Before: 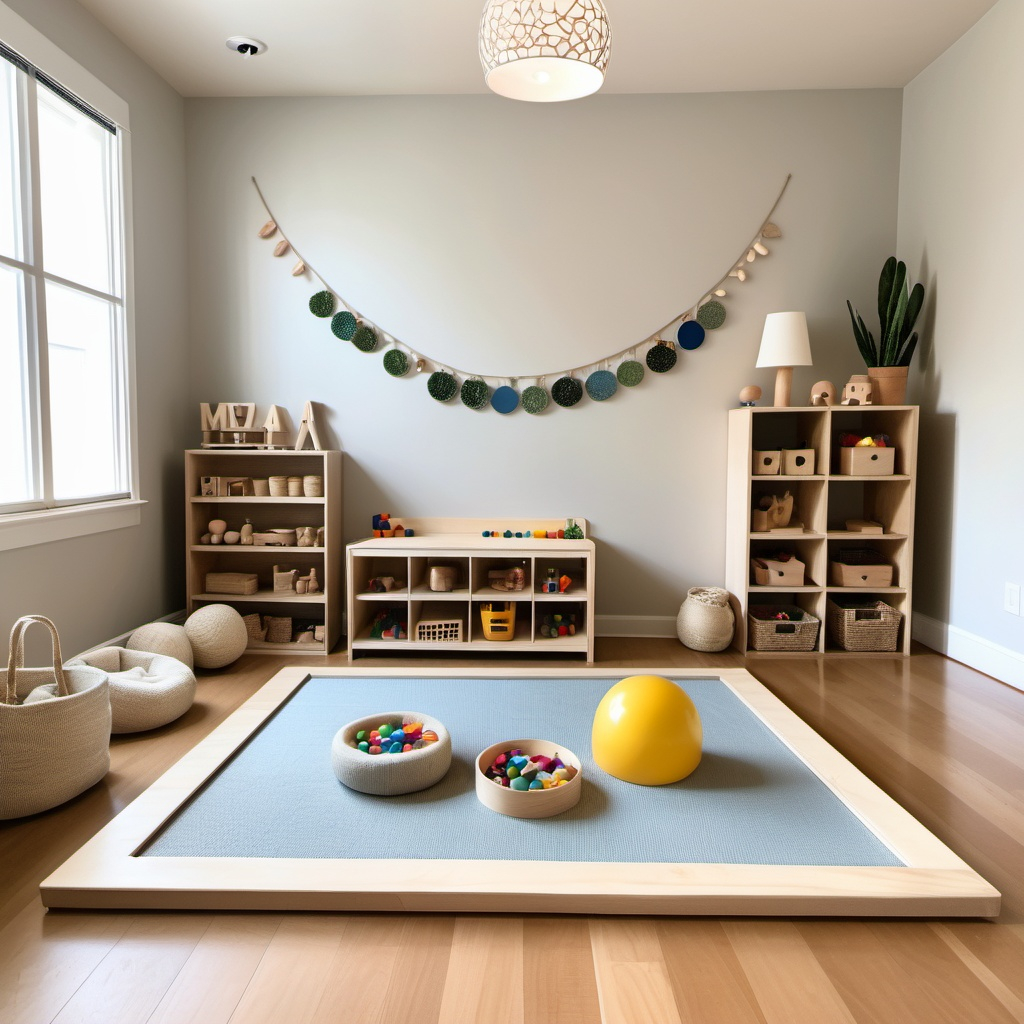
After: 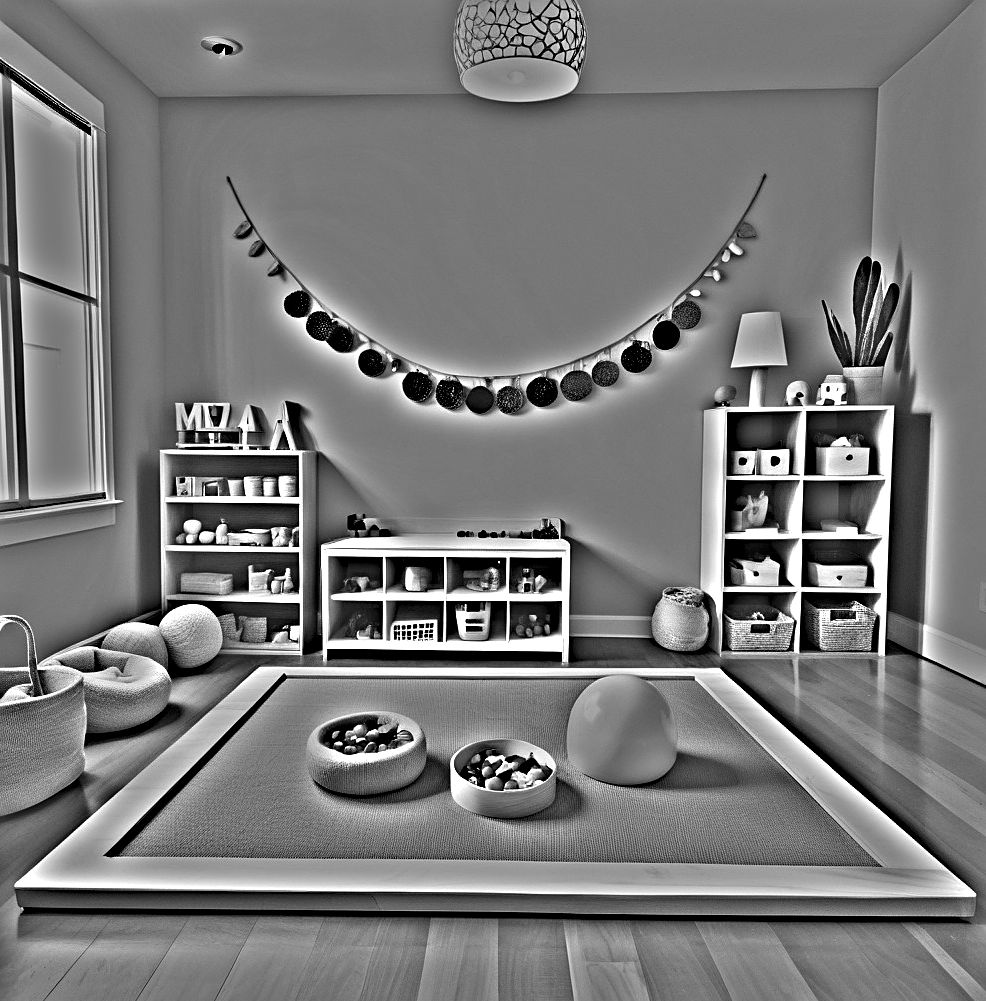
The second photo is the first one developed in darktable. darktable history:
sharpen: on, module defaults
highpass: on, module defaults
crop and rotate: left 2.536%, right 1.107%, bottom 2.246%
